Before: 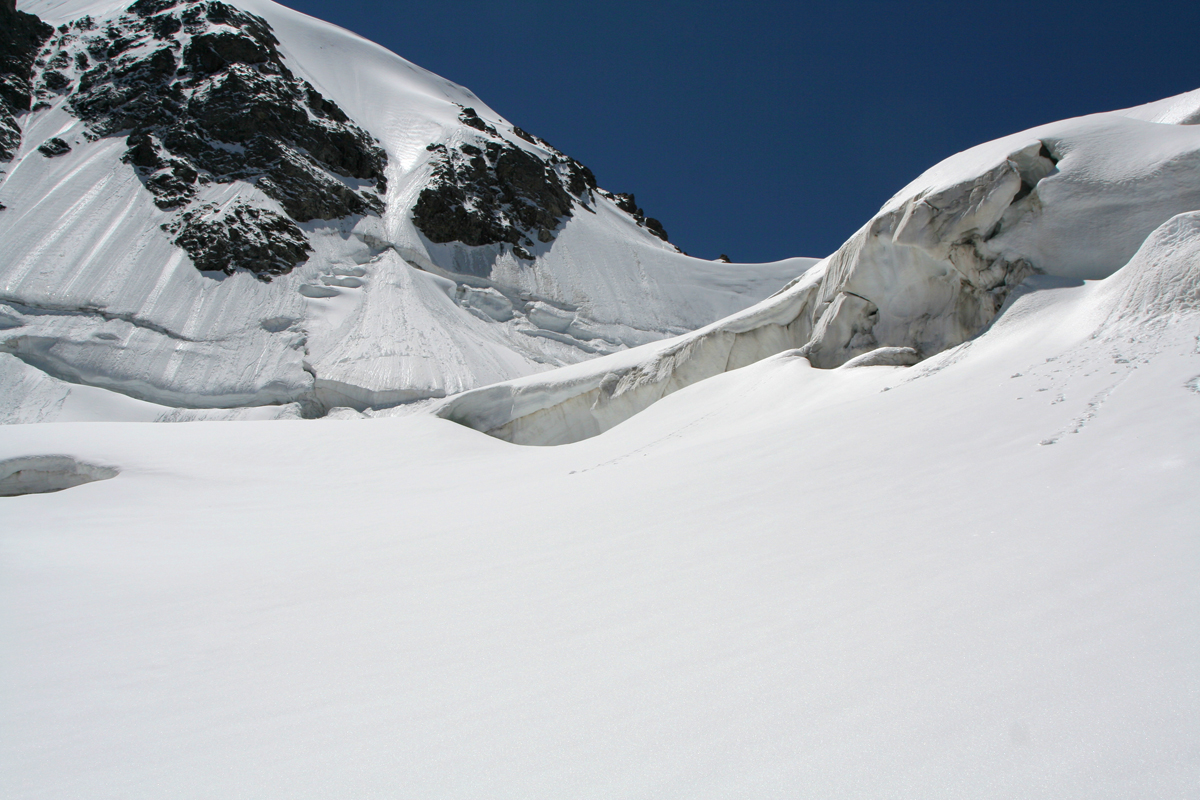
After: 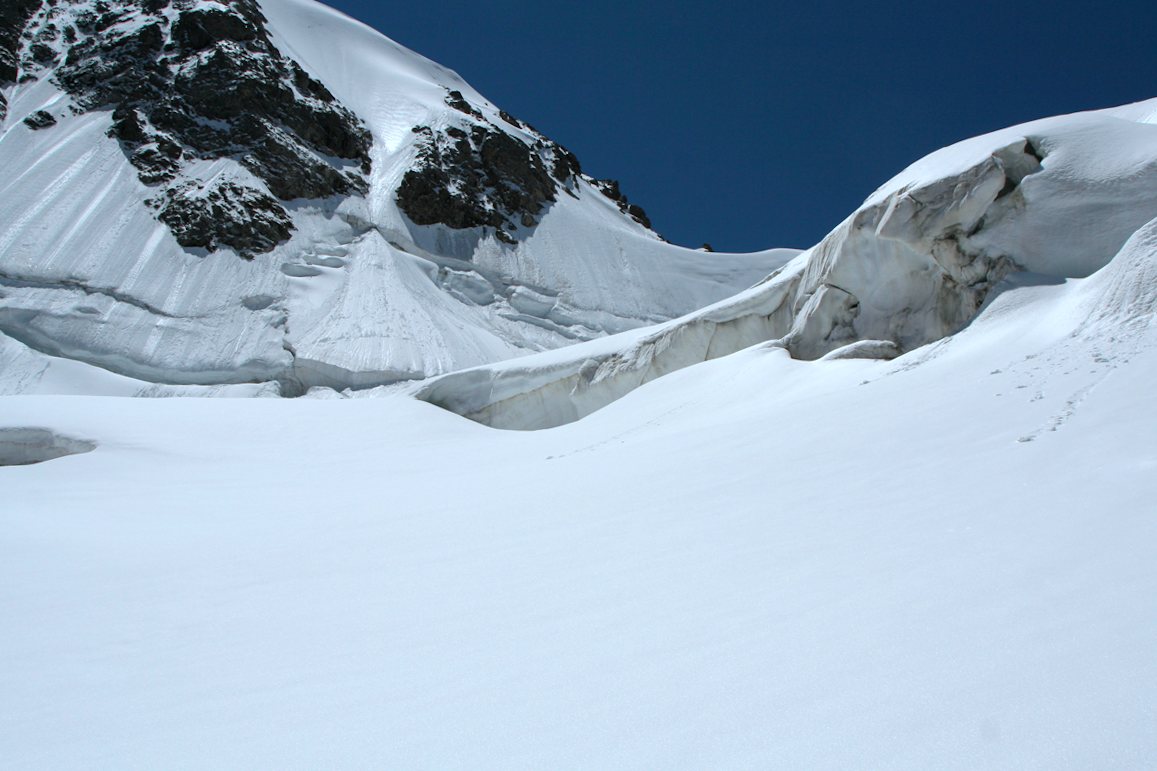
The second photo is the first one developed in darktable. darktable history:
color correction: highlights a* -4.22, highlights b* -11.02
crop and rotate: angle -1.43°
